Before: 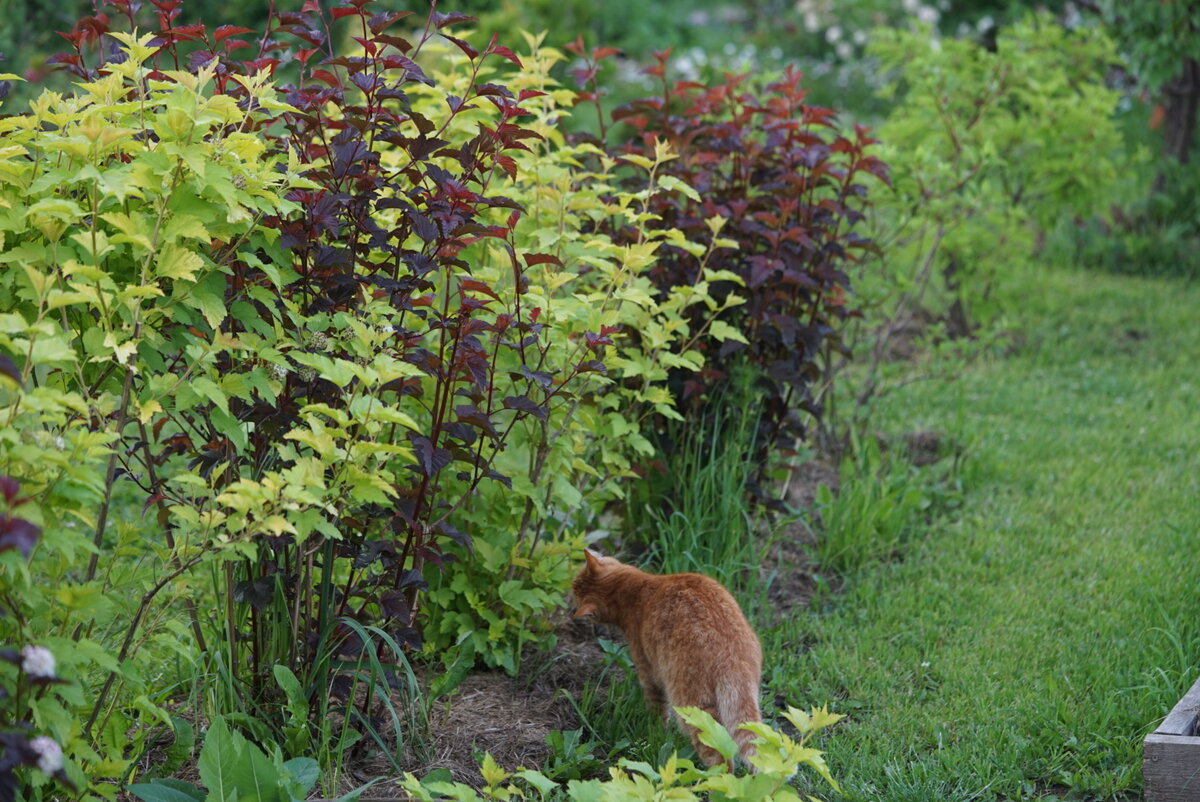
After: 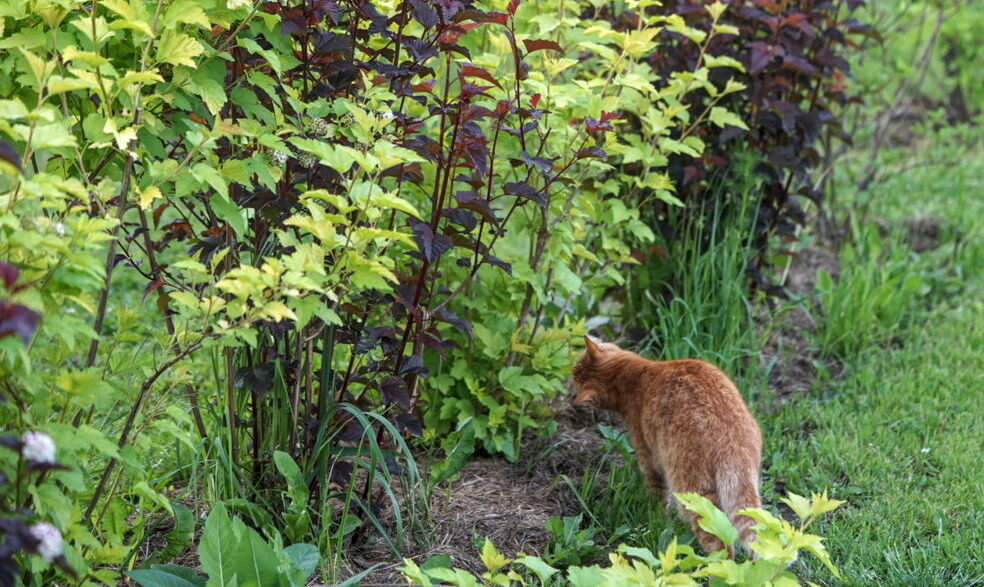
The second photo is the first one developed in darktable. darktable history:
local contrast: on, module defaults
exposure: exposure 0.491 EV, compensate exposure bias true, compensate highlight preservation false
crop: top 26.774%, right 17.993%
